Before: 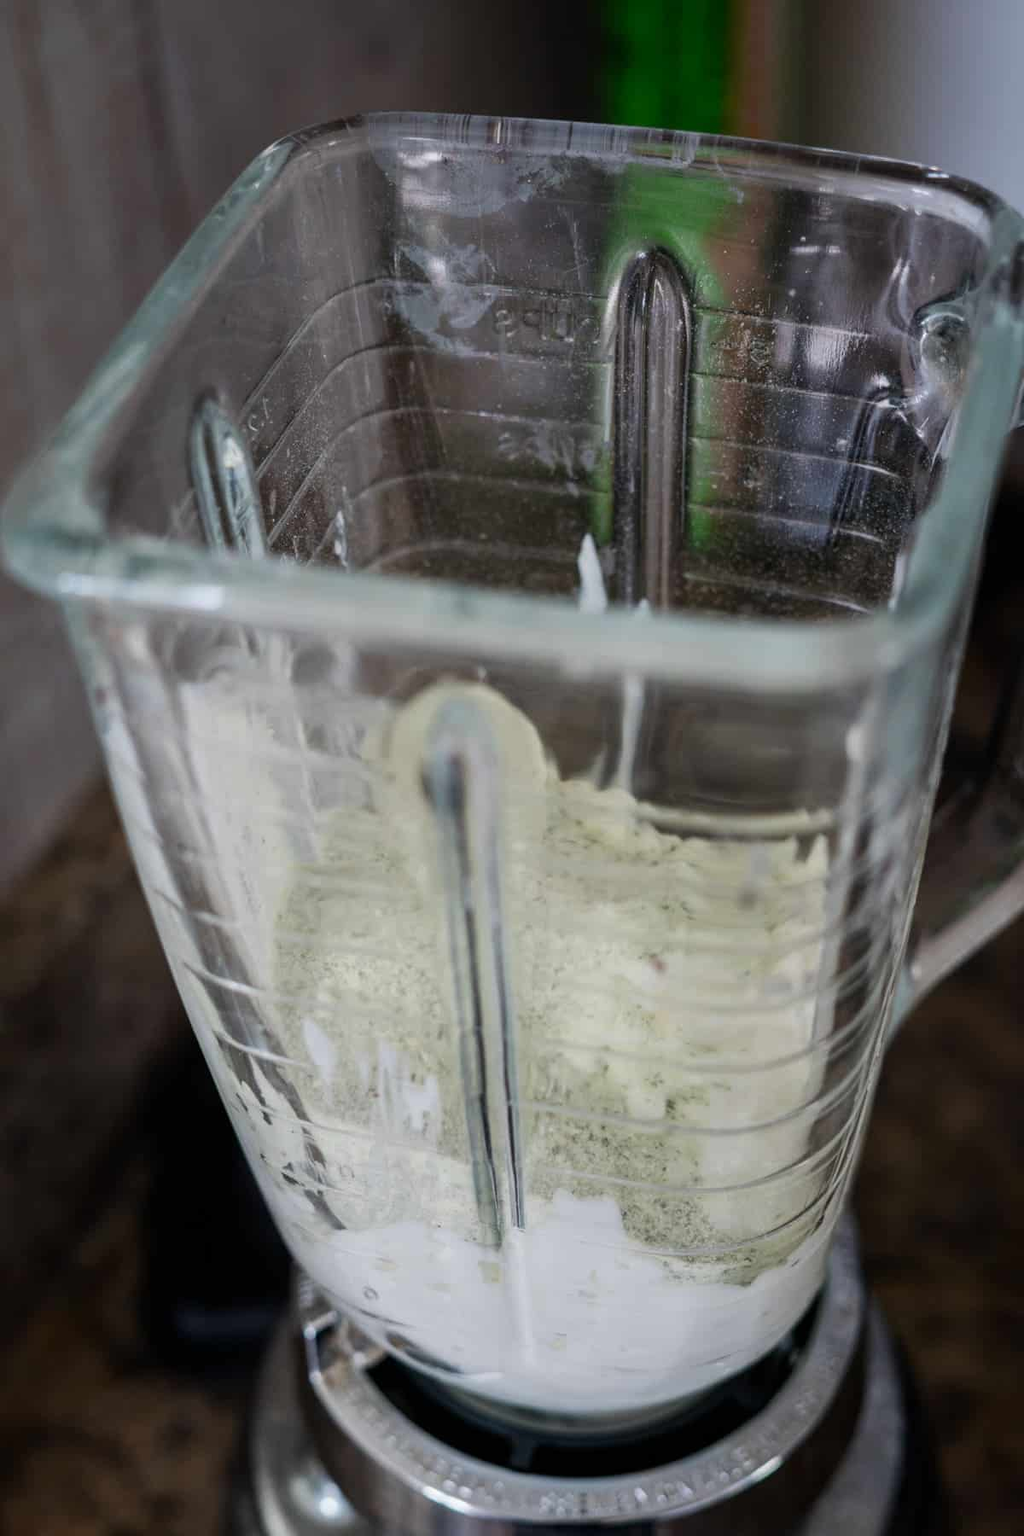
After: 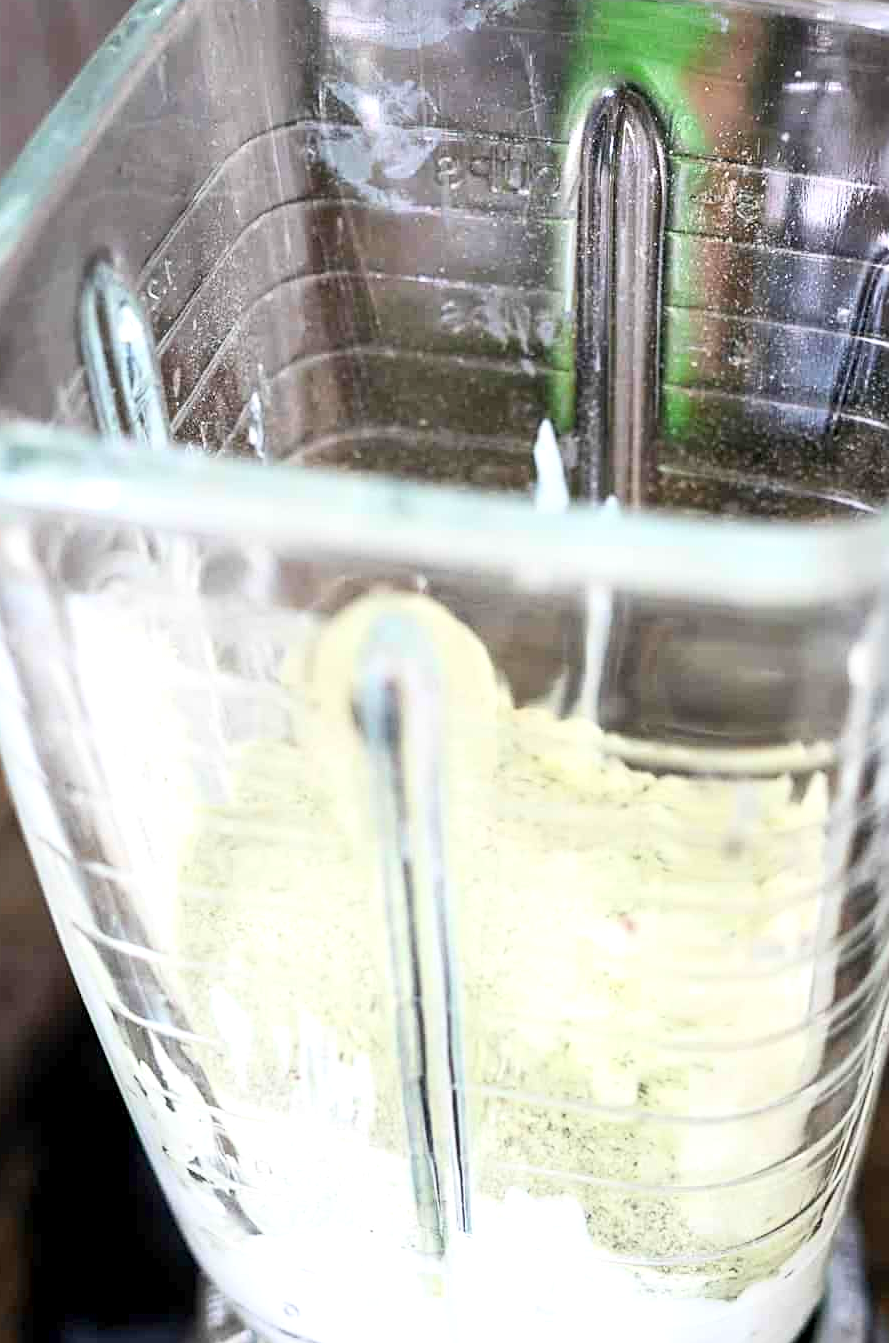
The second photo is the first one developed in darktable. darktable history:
crop and rotate: left 11.929%, top 11.482%, right 13.918%, bottom 13.887%
contrast brightness saturation: contrast 0.203, brightness 0.162, saturation 0.223
exposure: black level correction 0.001, exposure 1.119 EV, compensate highlight preservation false
sharpen: on, module defaults
